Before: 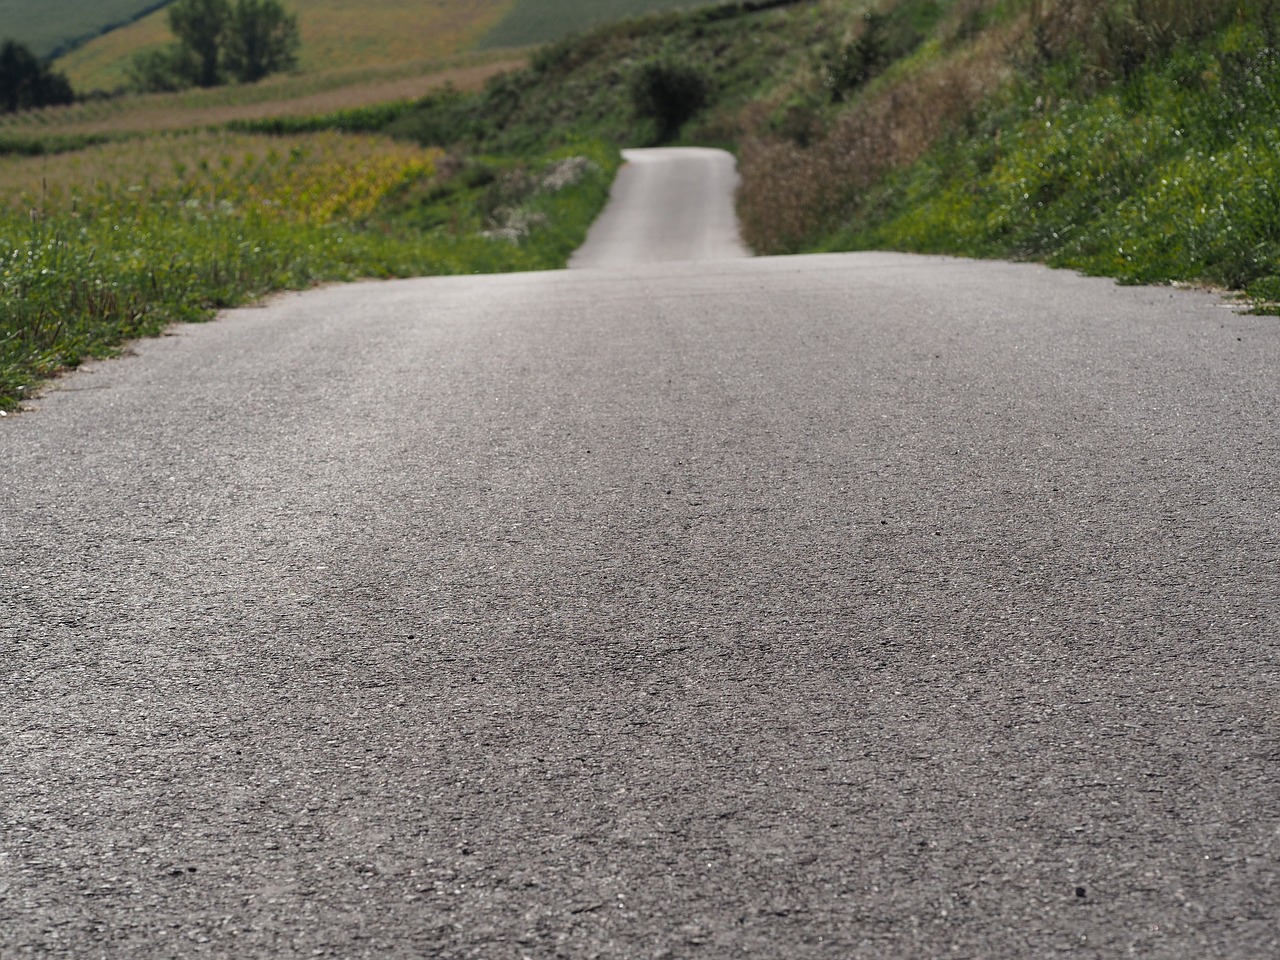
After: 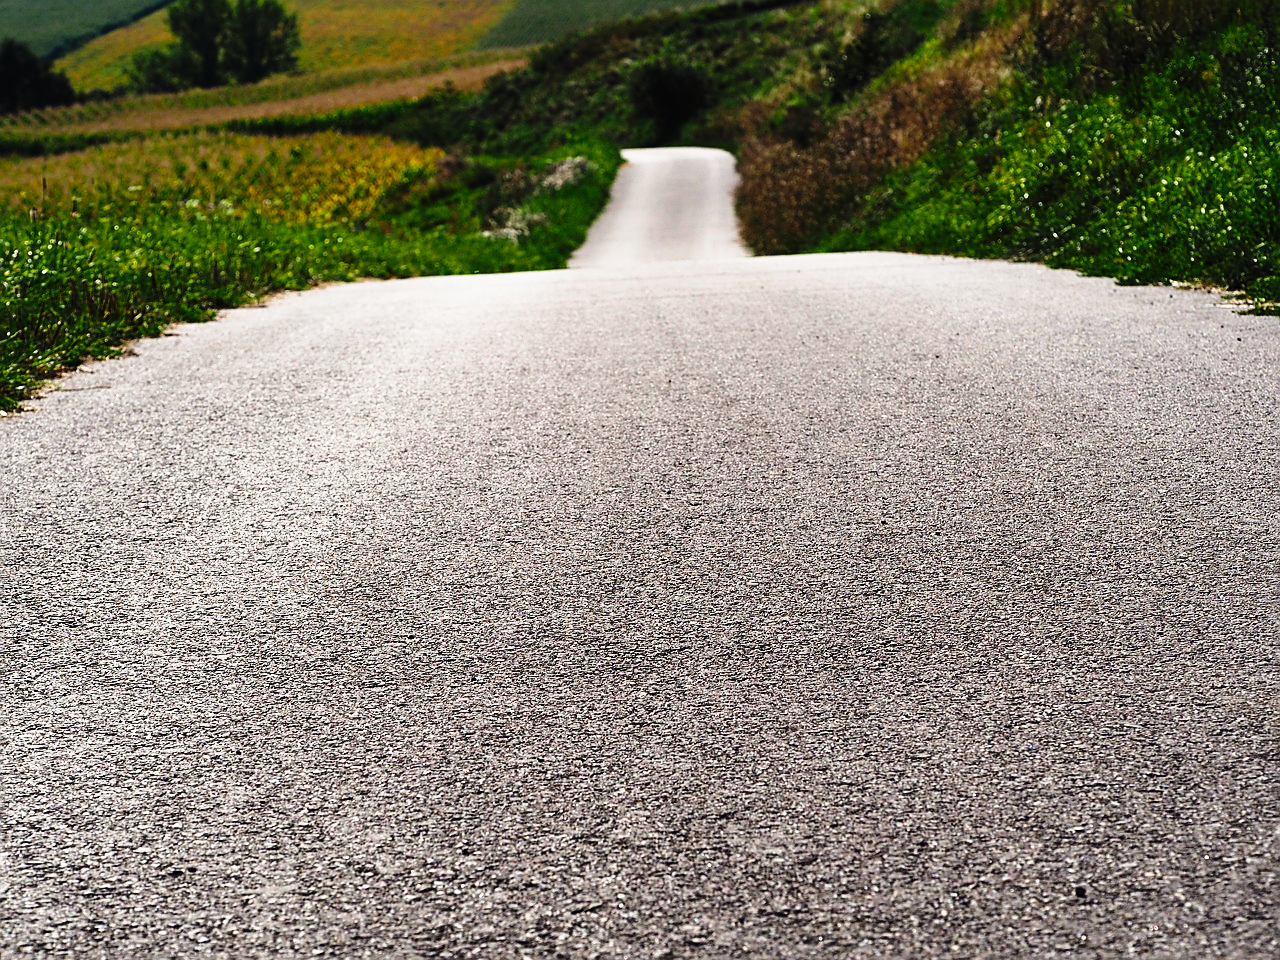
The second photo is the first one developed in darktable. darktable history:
sharpen: on, module defaults
color correction: saturation 1.11
tone curve: curves: ch0 [(0, 0) (0.003, 0.002) (0.011, 0.005) (0.025, 0.011) (0.044, 0.017) (0.069, 0.021) (0.1, 0.027) (0.136, 0.035) (0.177, 0.05) (0.224, 0.076) (0.277, 0.126) (0.335, 0.212) (0.399, 0.333) (0.468, 0.473) (0.543, 0.627) (0.623, 0.784) (0.709, 0.9) (0.801, 0.963) (0.898, 0.988) (1, 1)], preserve colors none
